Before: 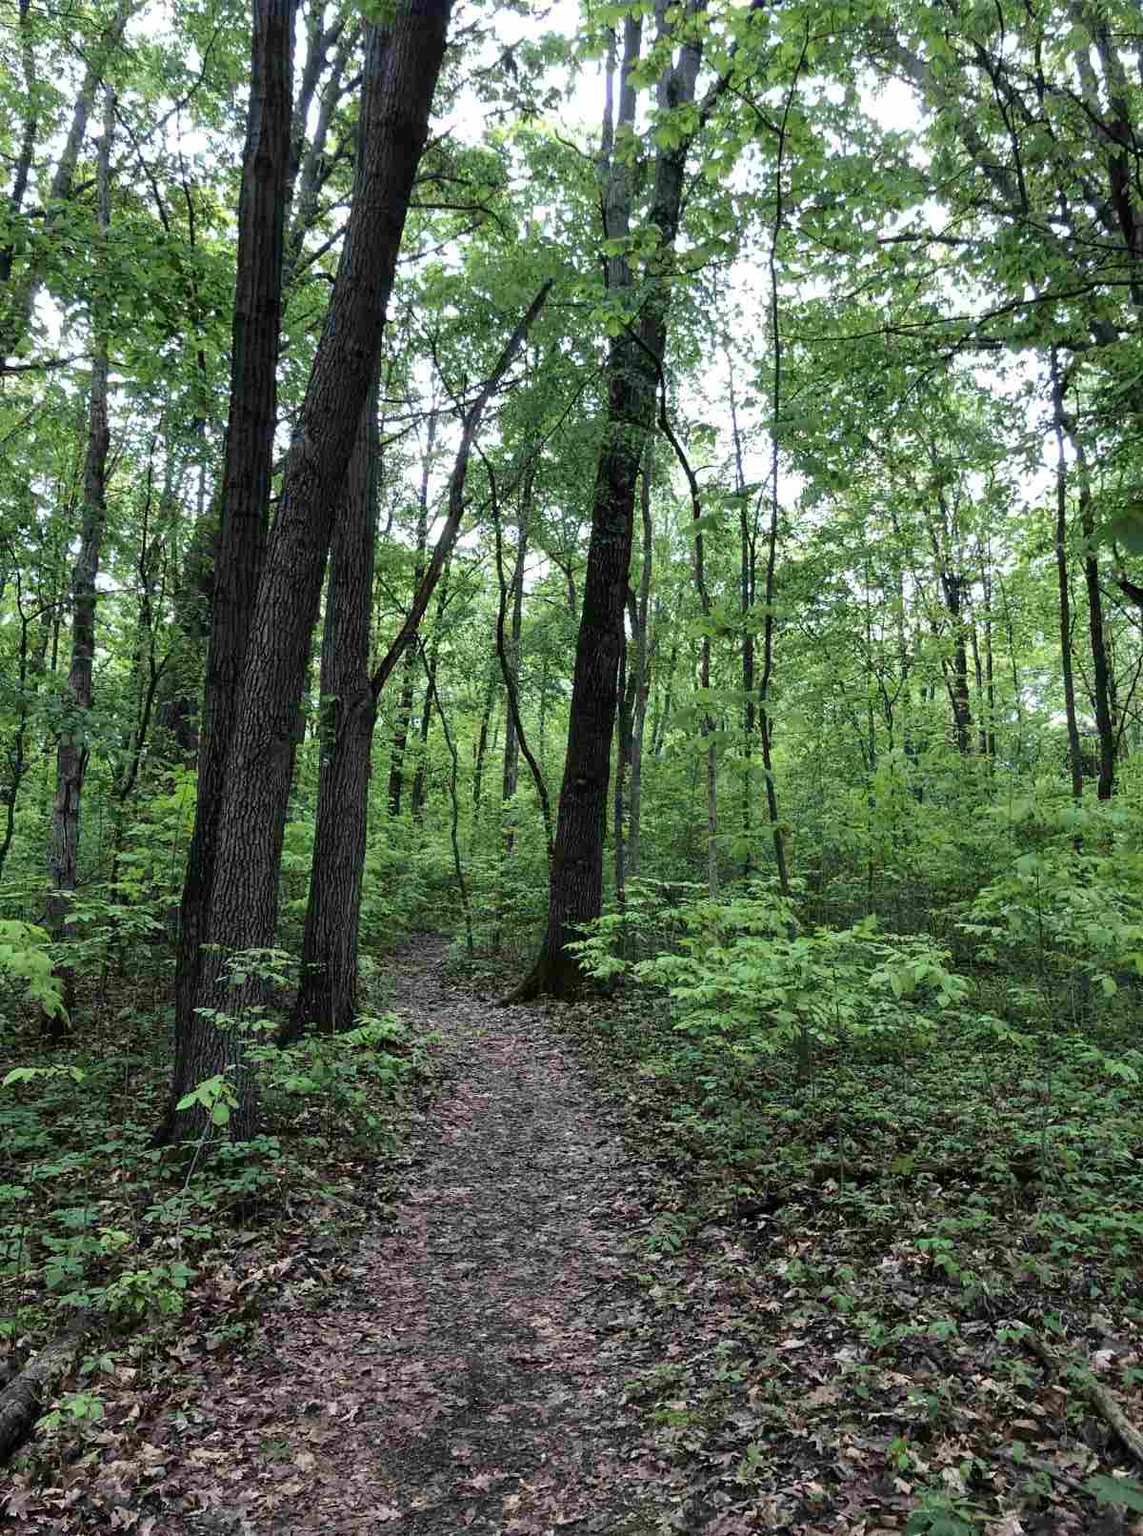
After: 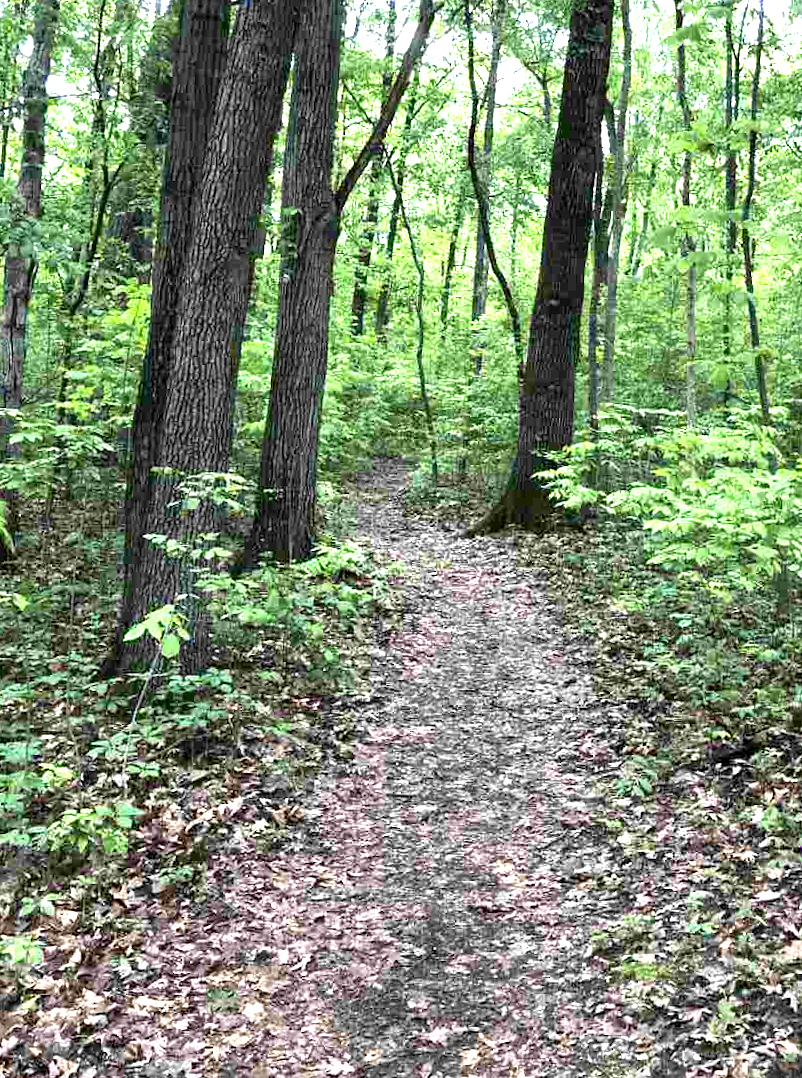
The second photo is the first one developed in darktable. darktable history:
exposure: black level correction 0.001, exposure 1.646 EV, compensate exposure bias true, compensate highlight preservation false
crop and rotate: angle -0.82°, left 3.85%, top 31.828%, right 27.992%
